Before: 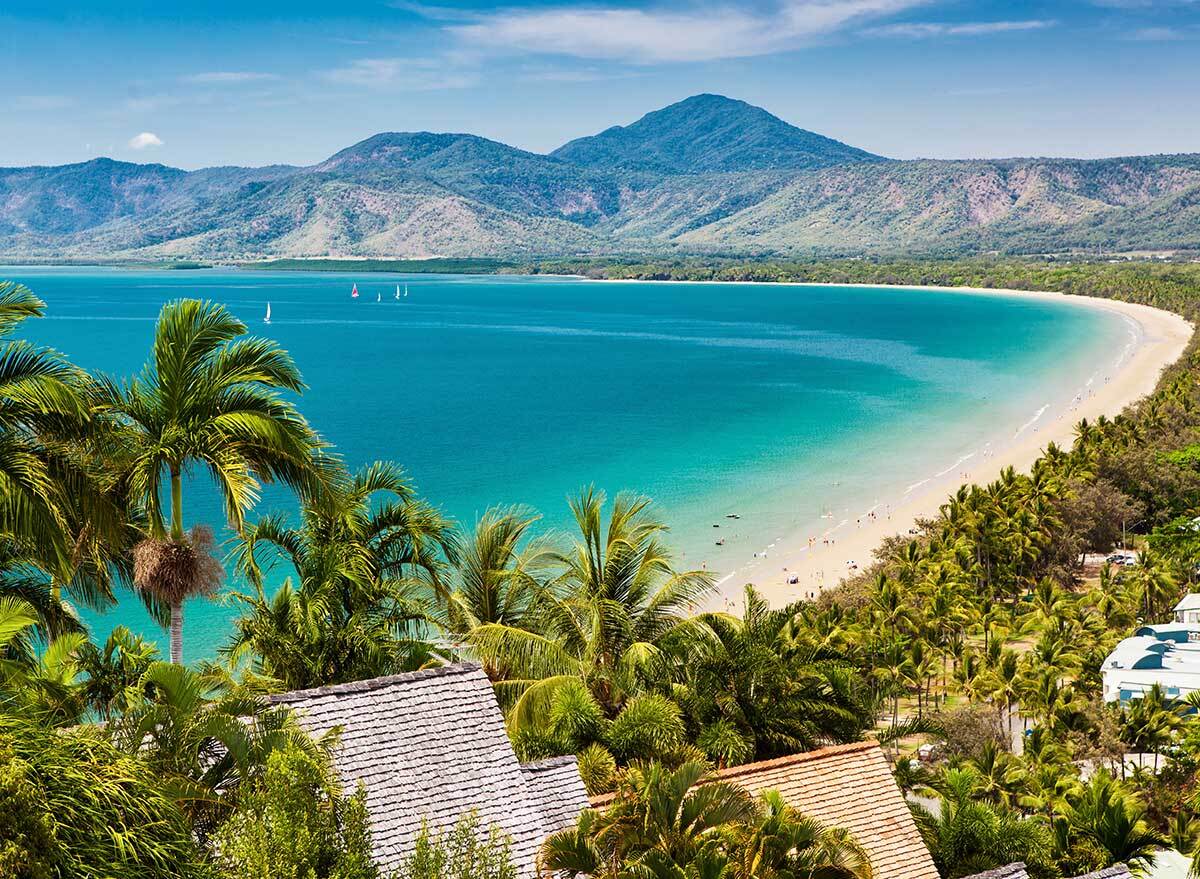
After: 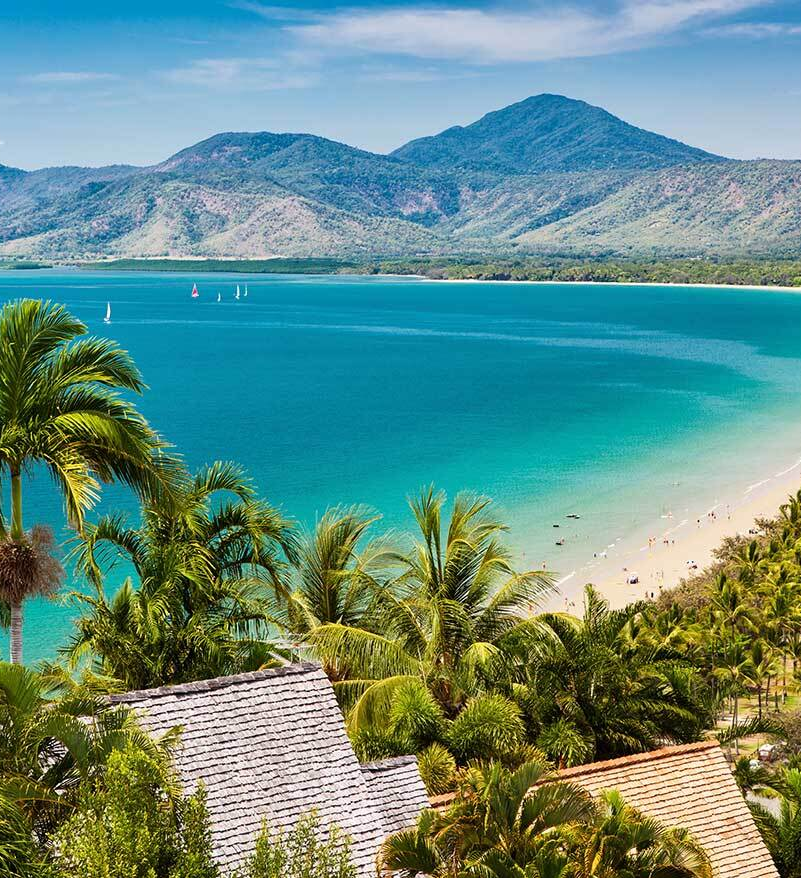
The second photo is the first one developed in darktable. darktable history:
crop and rotate: left 13.378%, right 19.872%
